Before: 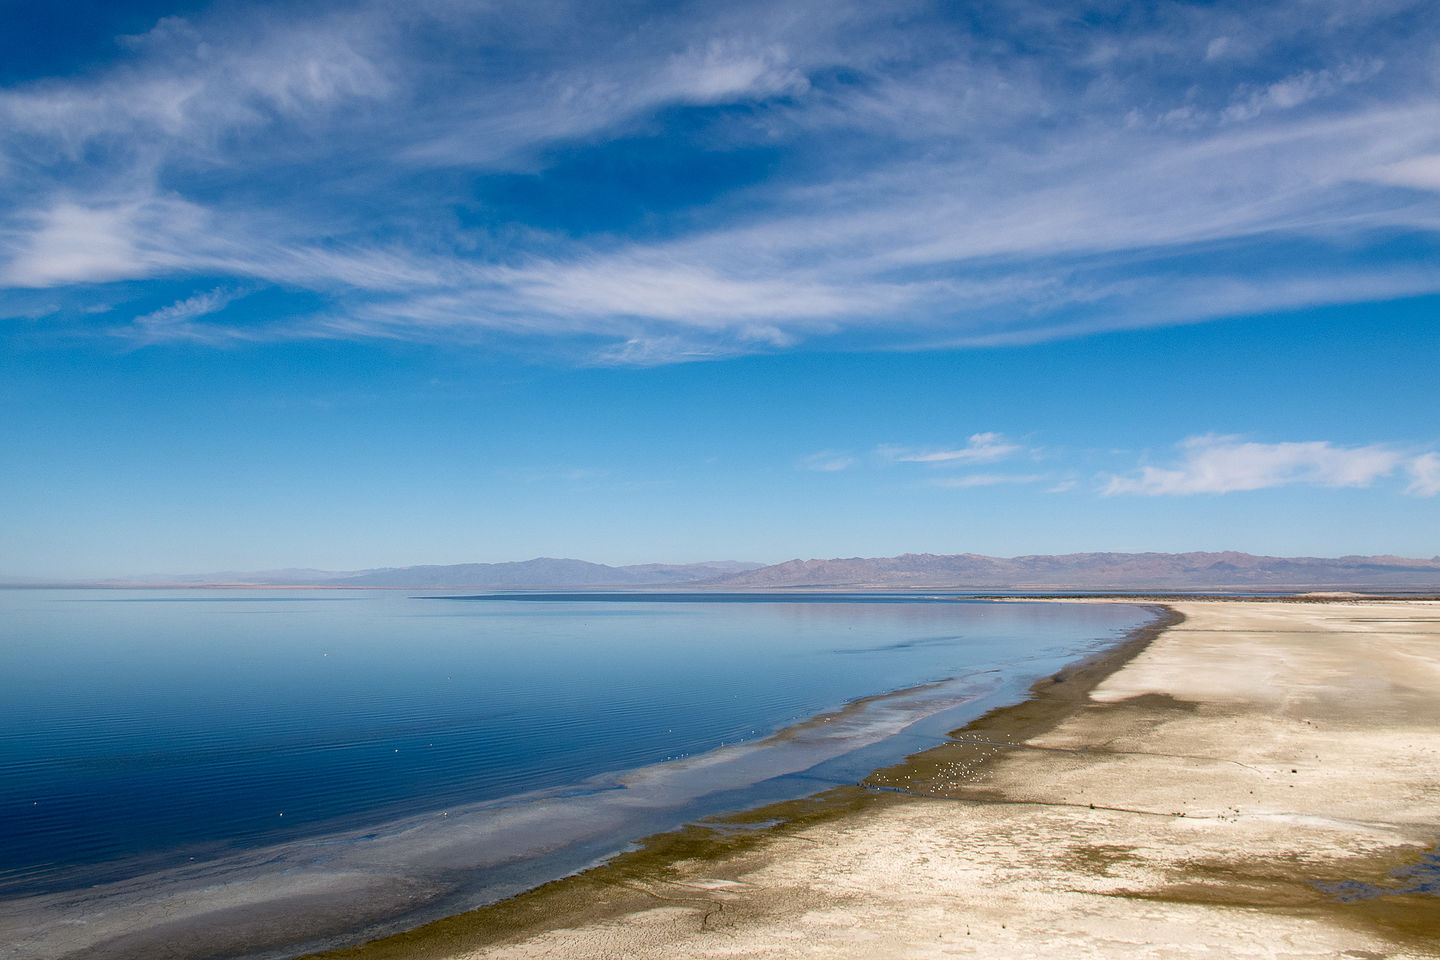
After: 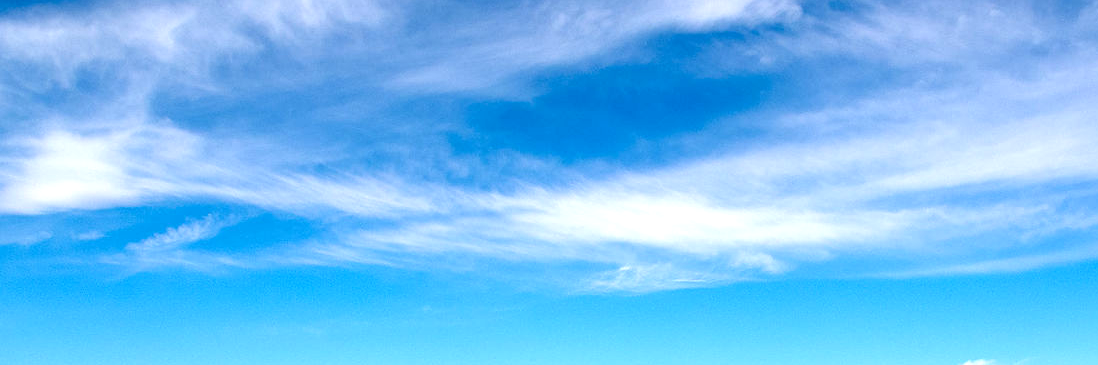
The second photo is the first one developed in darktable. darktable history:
crop: left 0.579%, top 7.627%, right 23.167%, bottom 54.275%
exposure: black level correction 0.001, exposure 1.05 EV, compensate exposure bias true, compensate highlight preservation false
